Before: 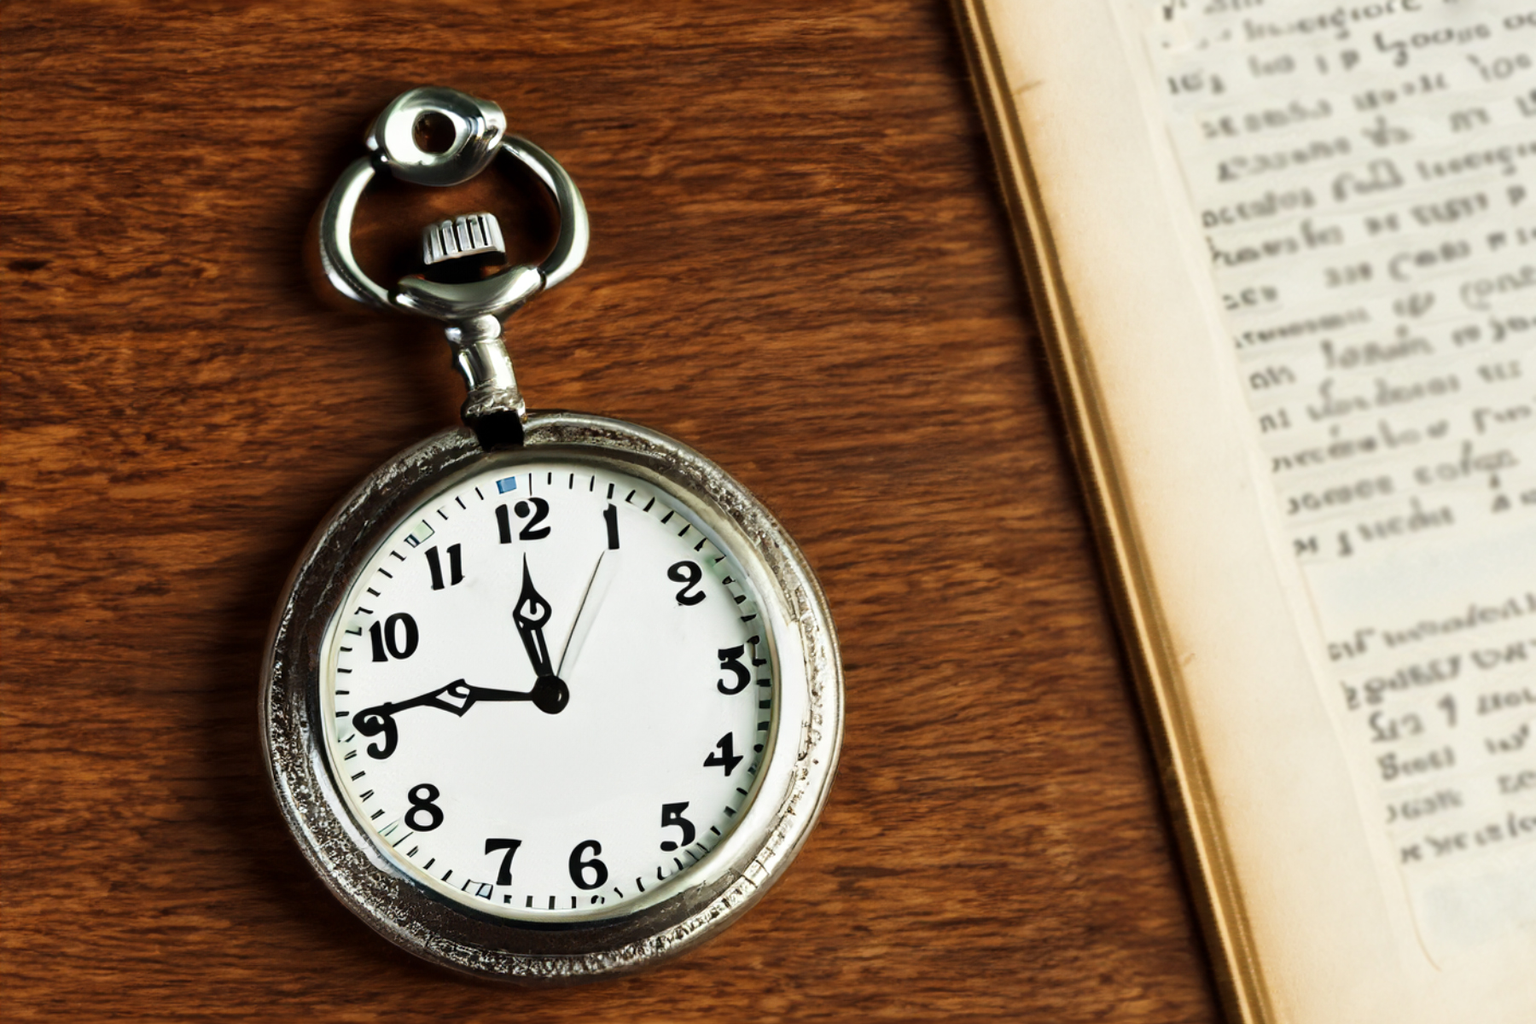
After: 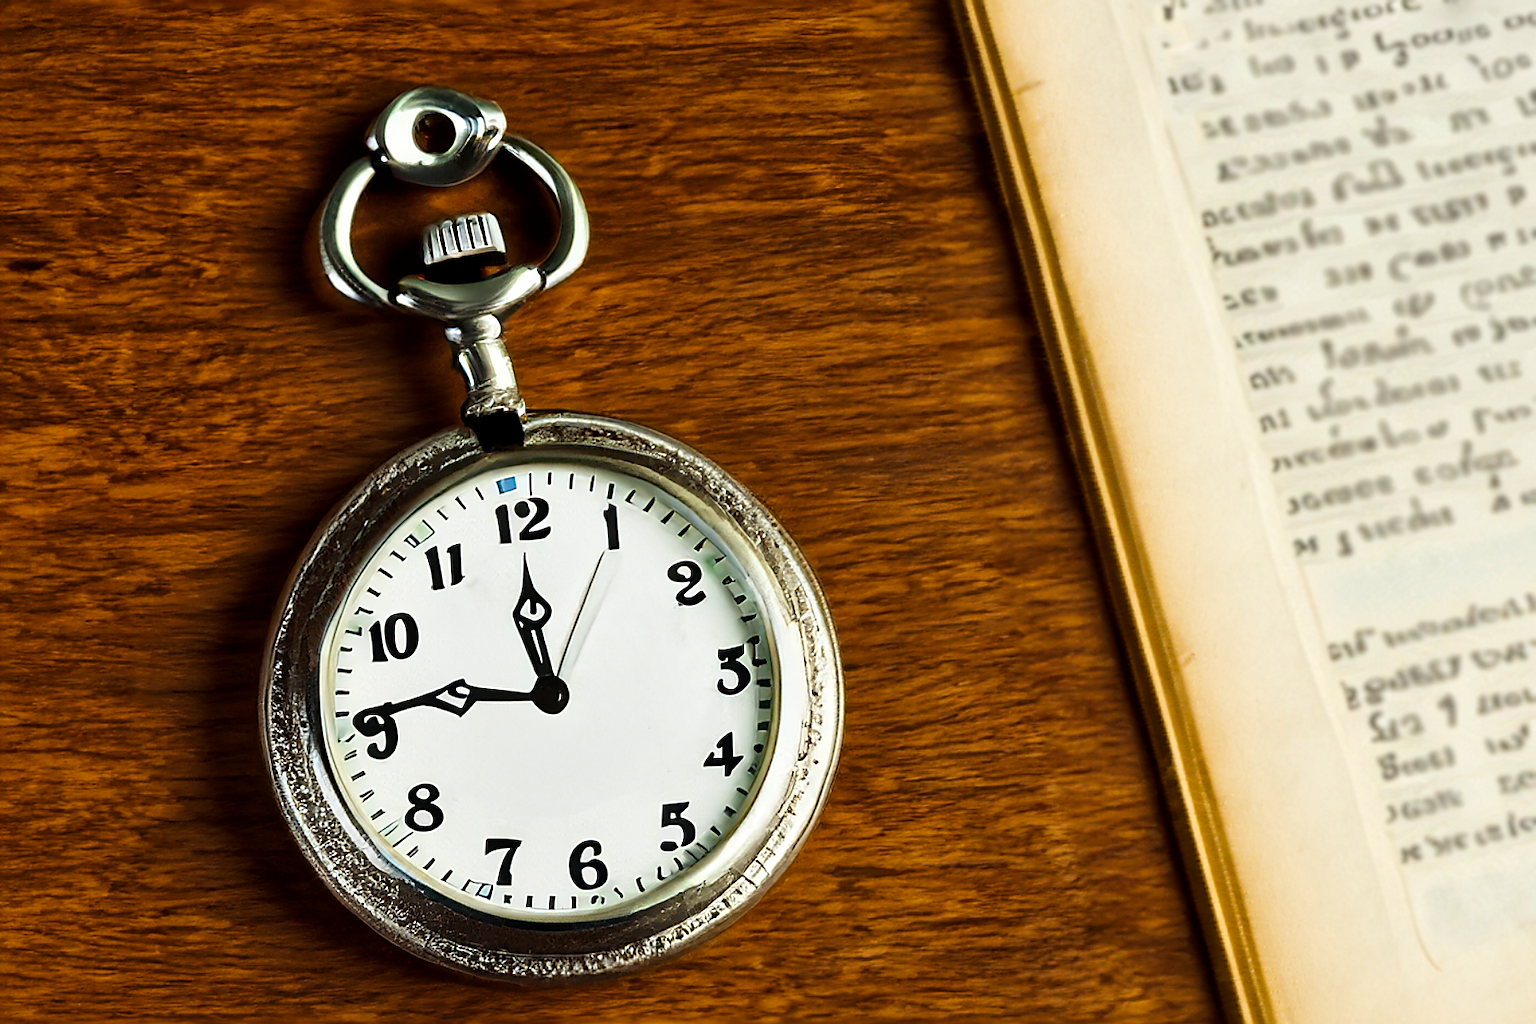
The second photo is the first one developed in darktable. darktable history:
color balance rgb: linear chroma grading › global chroma 9.31%, global vibrance 41.49%
sharpen: radius 1.4, amount 1.25, threshold 0.7
local contrast: mode bilateral grid, contrast 20, coarseness 50, detail 120%, midtone range 0.2
